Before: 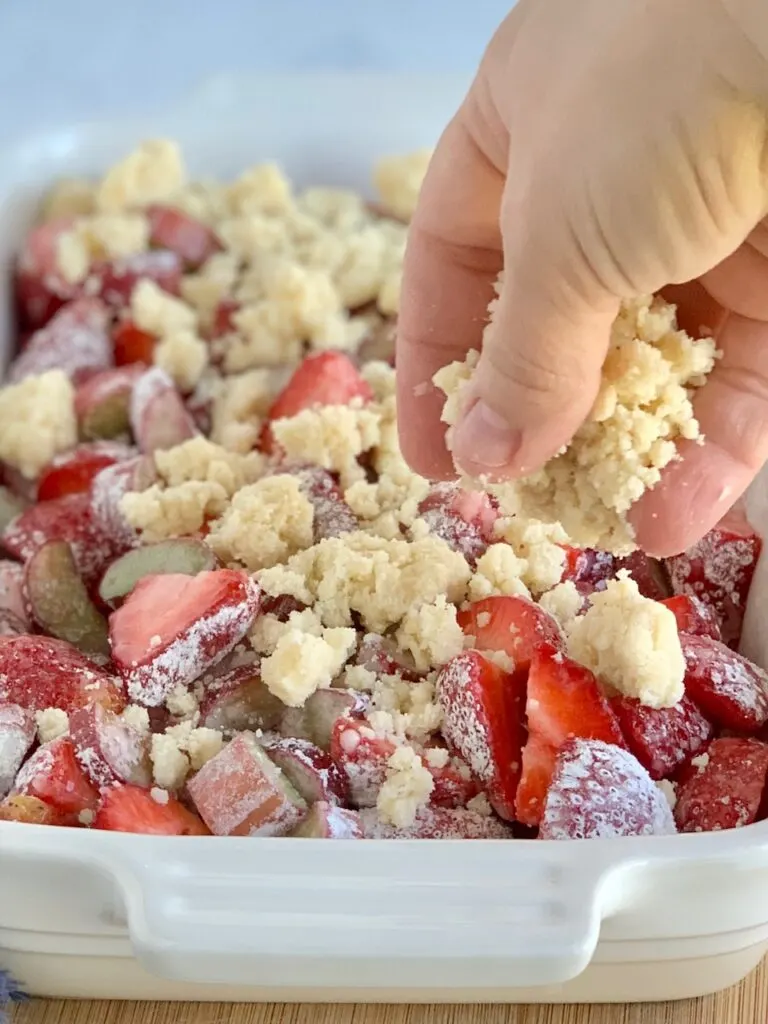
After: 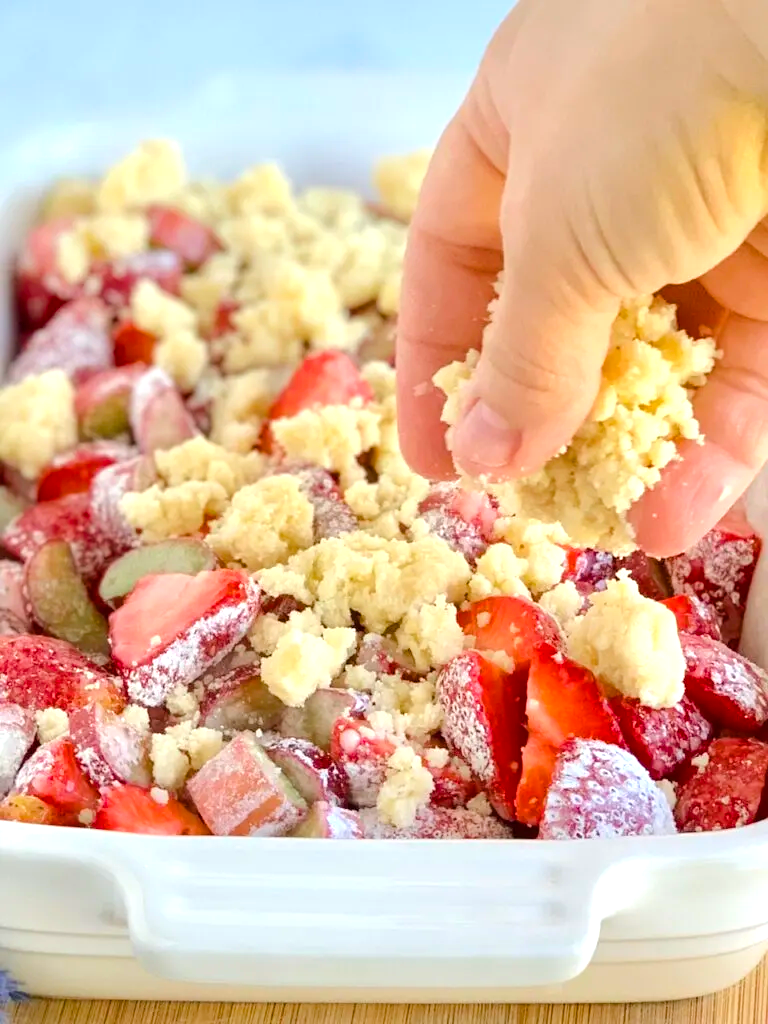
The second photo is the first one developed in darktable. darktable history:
color balance rgb: perceptual saturation grading › global saturation 25%, perceptual brilliance grading › mid-tones 10%, perceptual brilliance grading › shadows 15%, global vibrance 20%
exposure: black level correction 0, exposure 0.5 EV, compensate exposure bias true, compensate highlight preservation false
